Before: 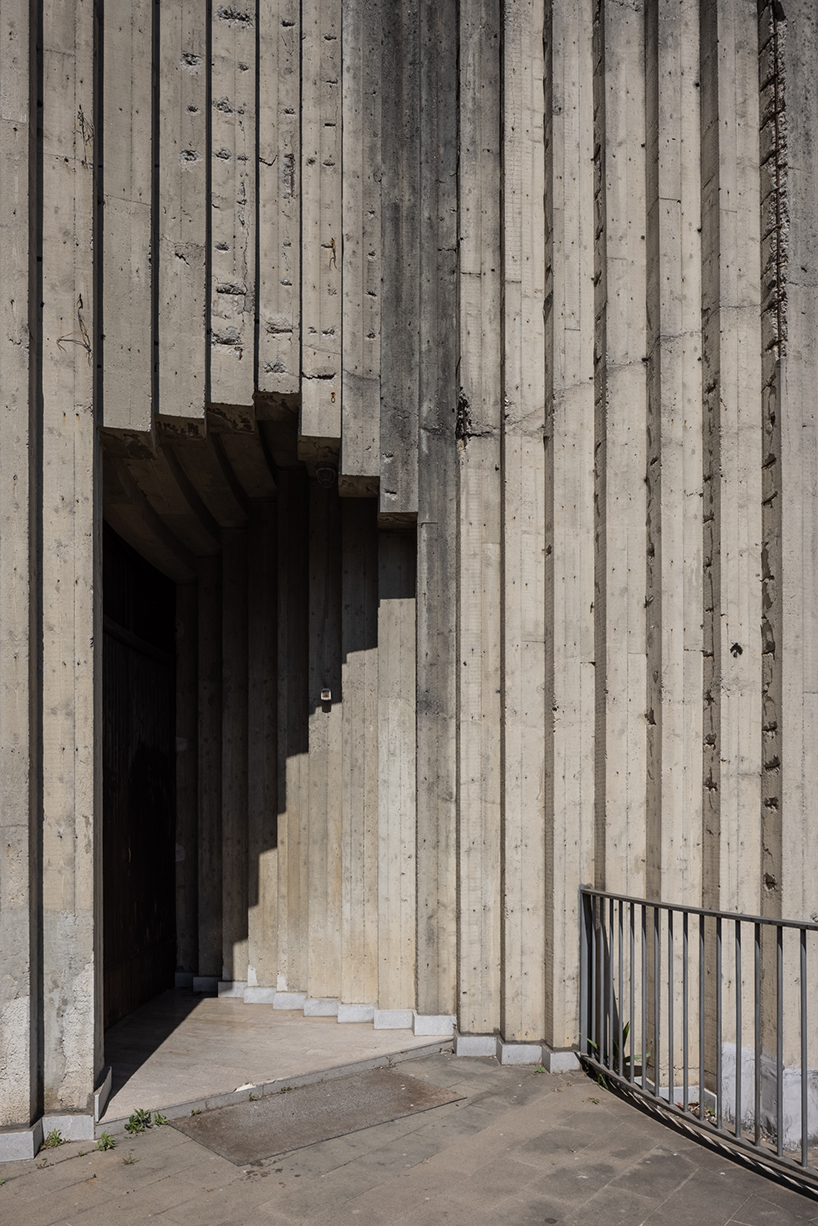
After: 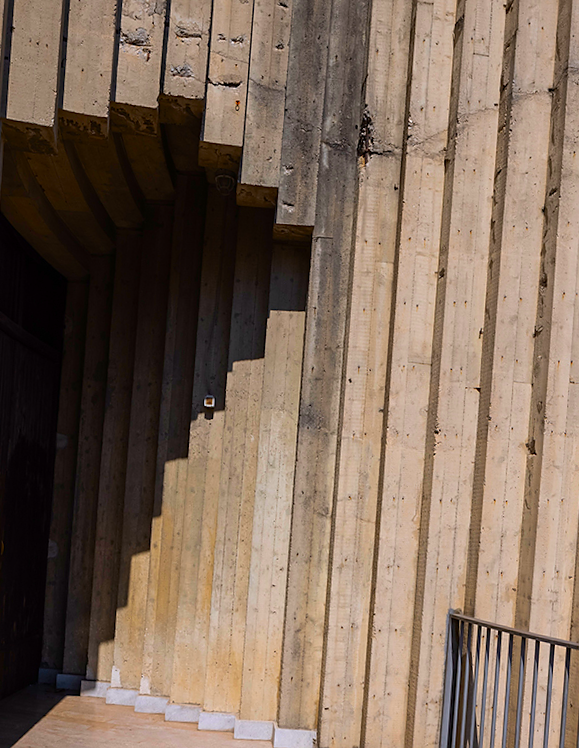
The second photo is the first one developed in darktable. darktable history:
sharpen: radius 0.99, threshold 0.865
crop and rotate: angle -4.05°, left 9.876%, top 20.693%, right 11.99%, bottom 11.901%
color correction: highlights a* 1.64, highlights b* -1.73, saturation 2.47
